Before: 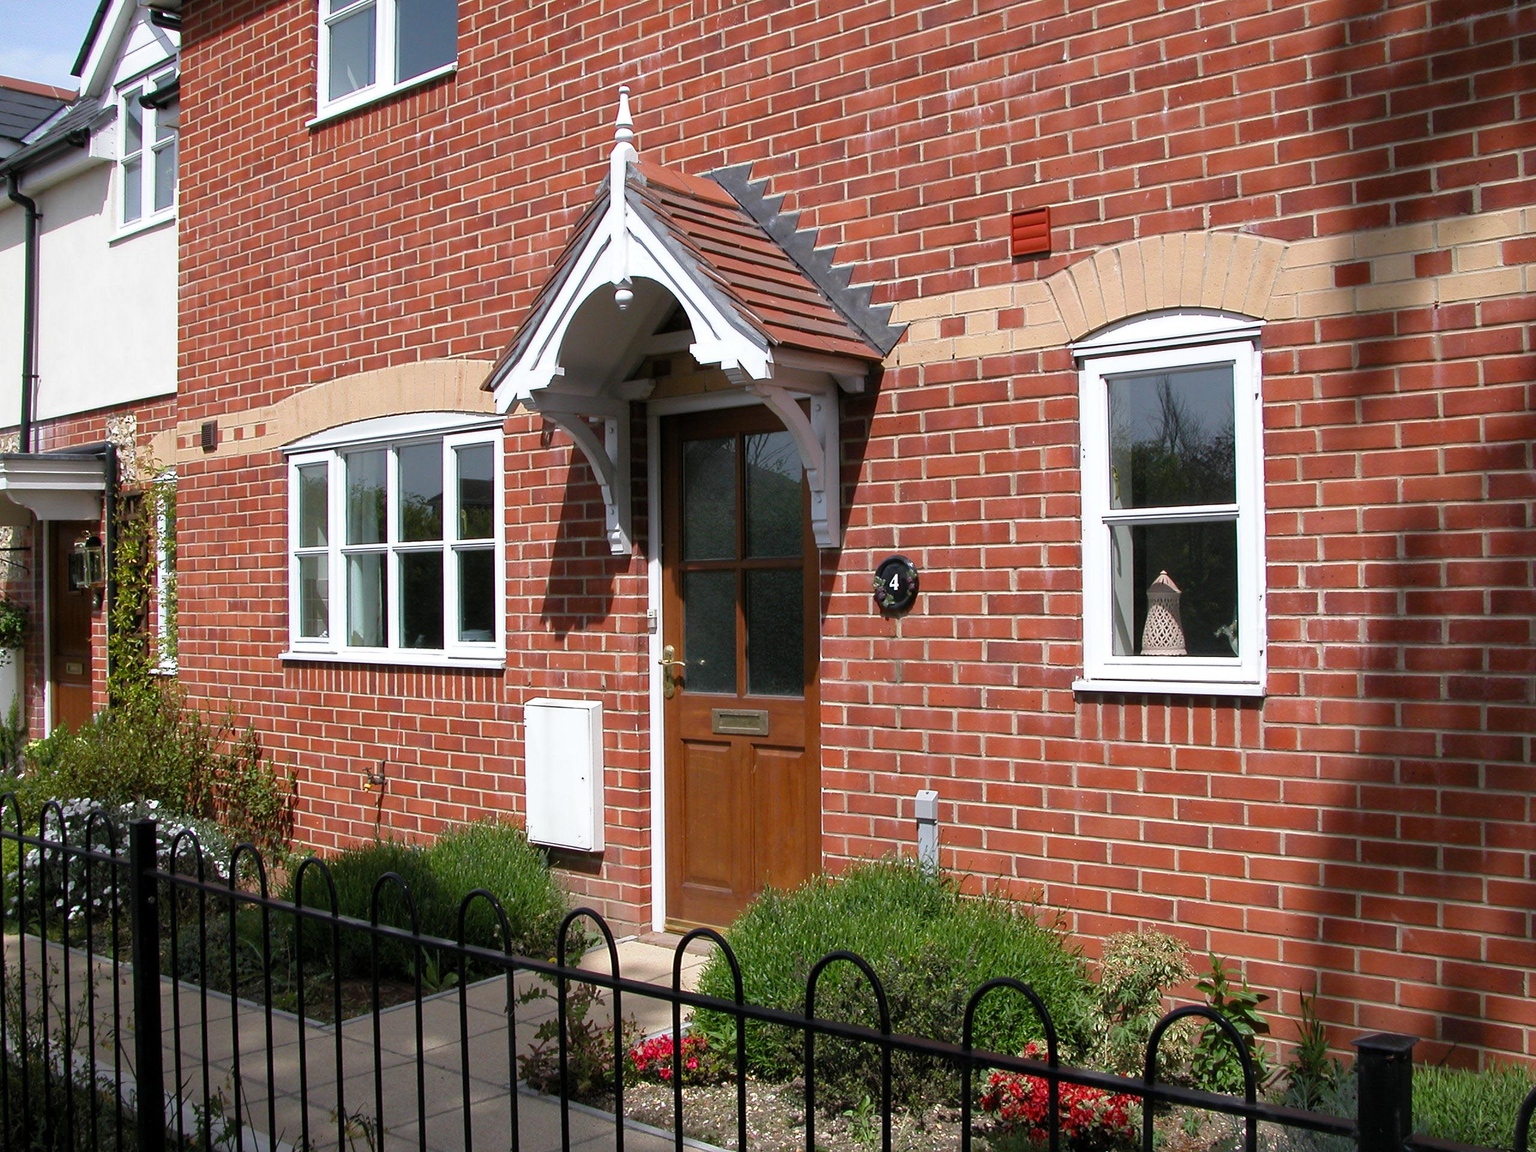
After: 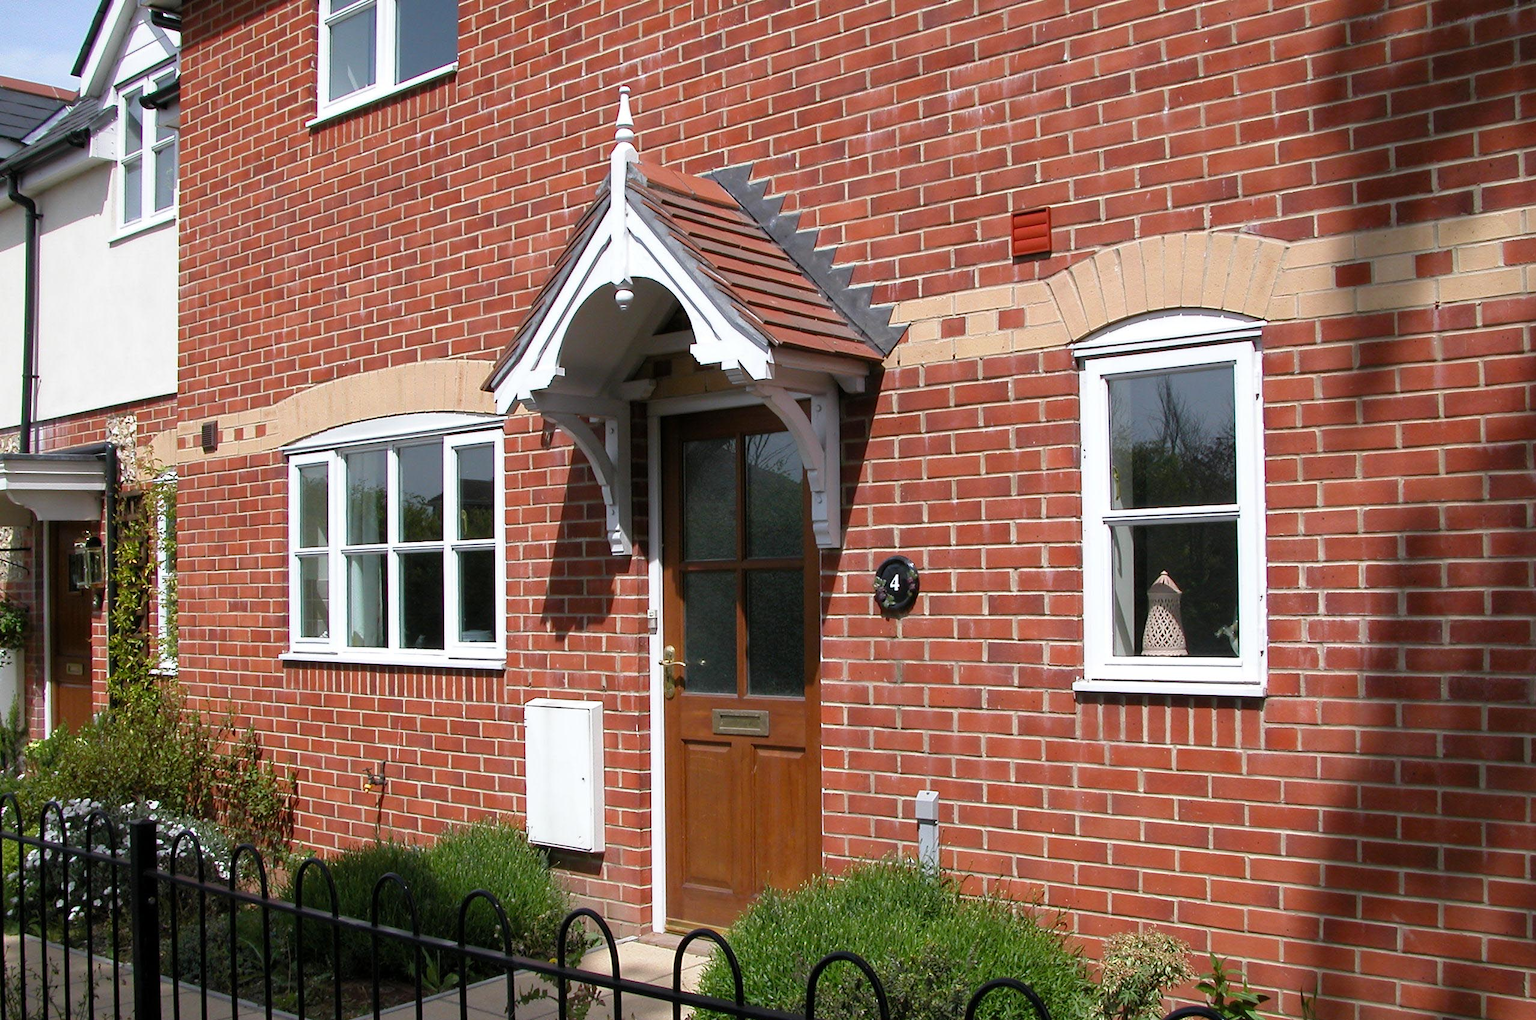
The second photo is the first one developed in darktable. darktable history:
crop and rotate: top 0%, bottom 11.41%
